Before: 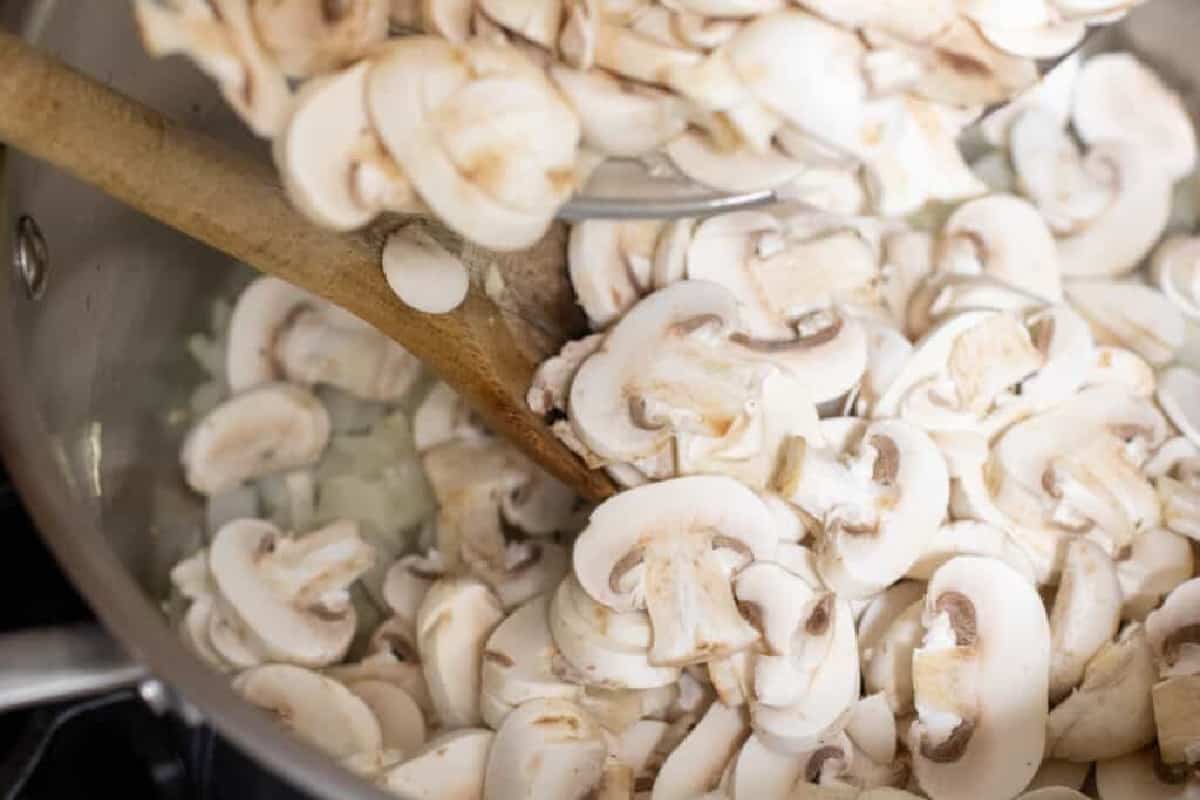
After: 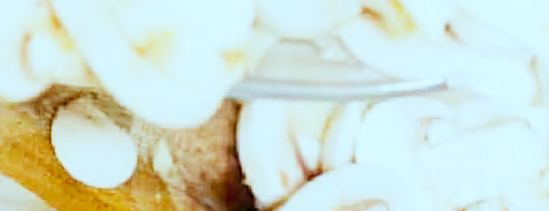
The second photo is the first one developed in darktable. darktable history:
levels: levels [0, 0.478, 1]
crop: left 28.64%, top 16.832%, right 26.637%, bottom 58.055%
rotate and perspective: rotation 2.17°, automatic cropping off
color balance rgb: perceptual saturation grading › global saturation 30%, global vibrance 20%
exposure: exposure 1.223 EV, compensate highlight preservation false
sigmoid: contrast 1.7, skew -0.2, preserve hue 0%, red attenuation 0.1, red rotation 0.035, green attenuation 0.1, green rotation -0.017, blue attenuation 0.15, blue rotation -0.052, base primaries Rec2020
color correction: highlights a* -10.04, highlights b* -10.37
